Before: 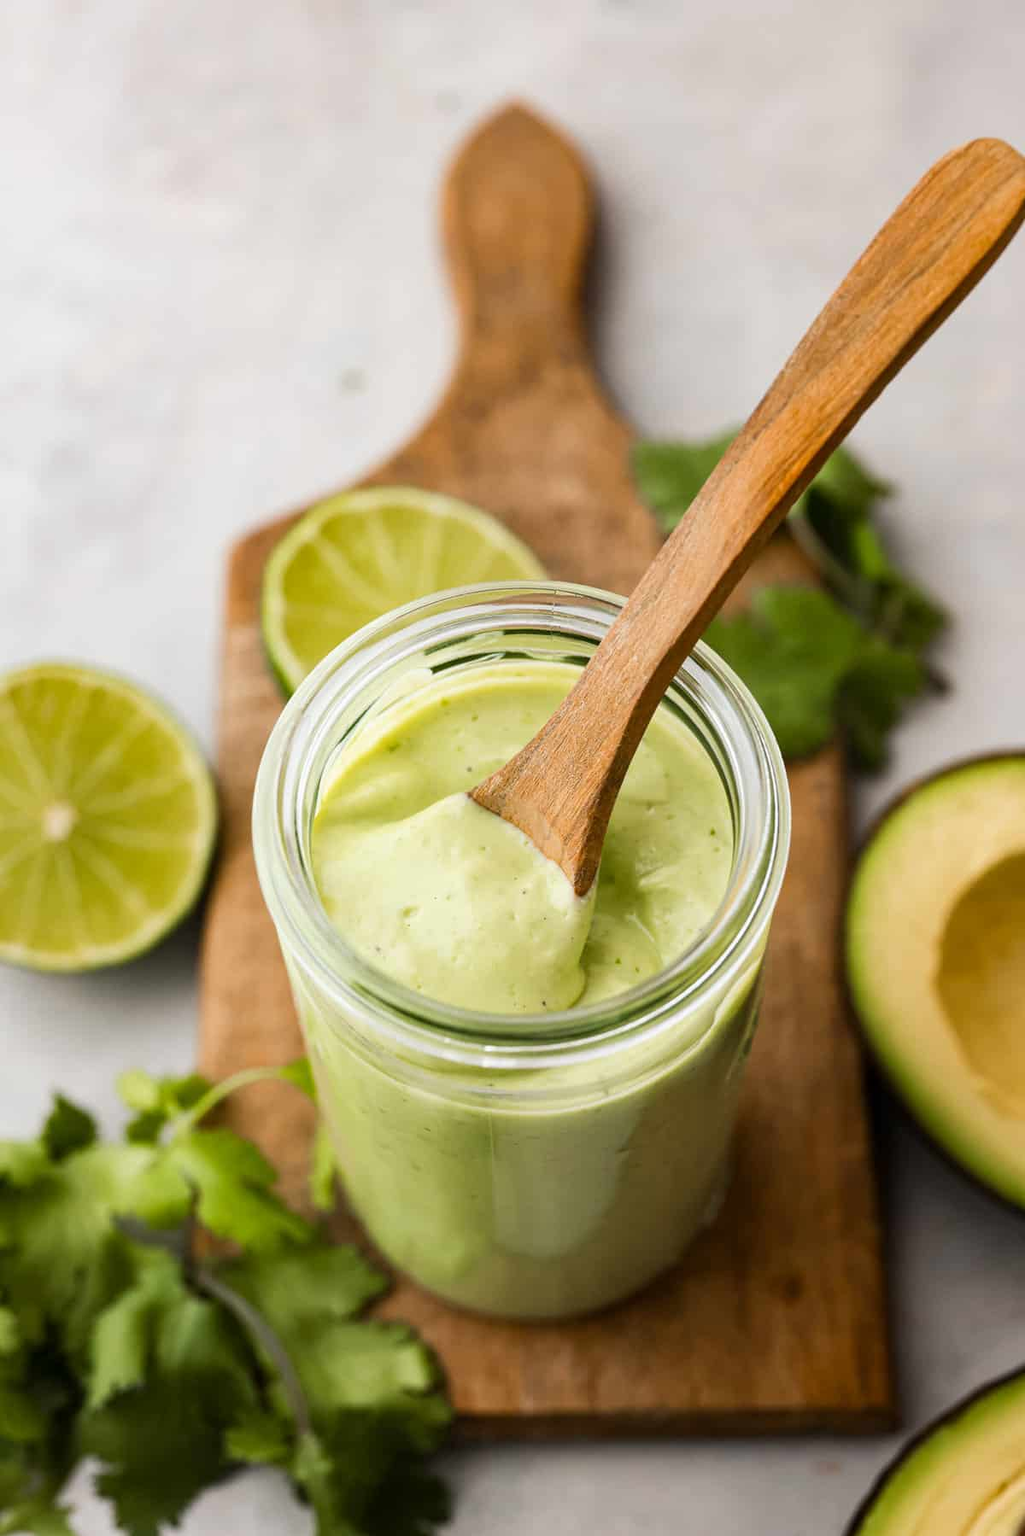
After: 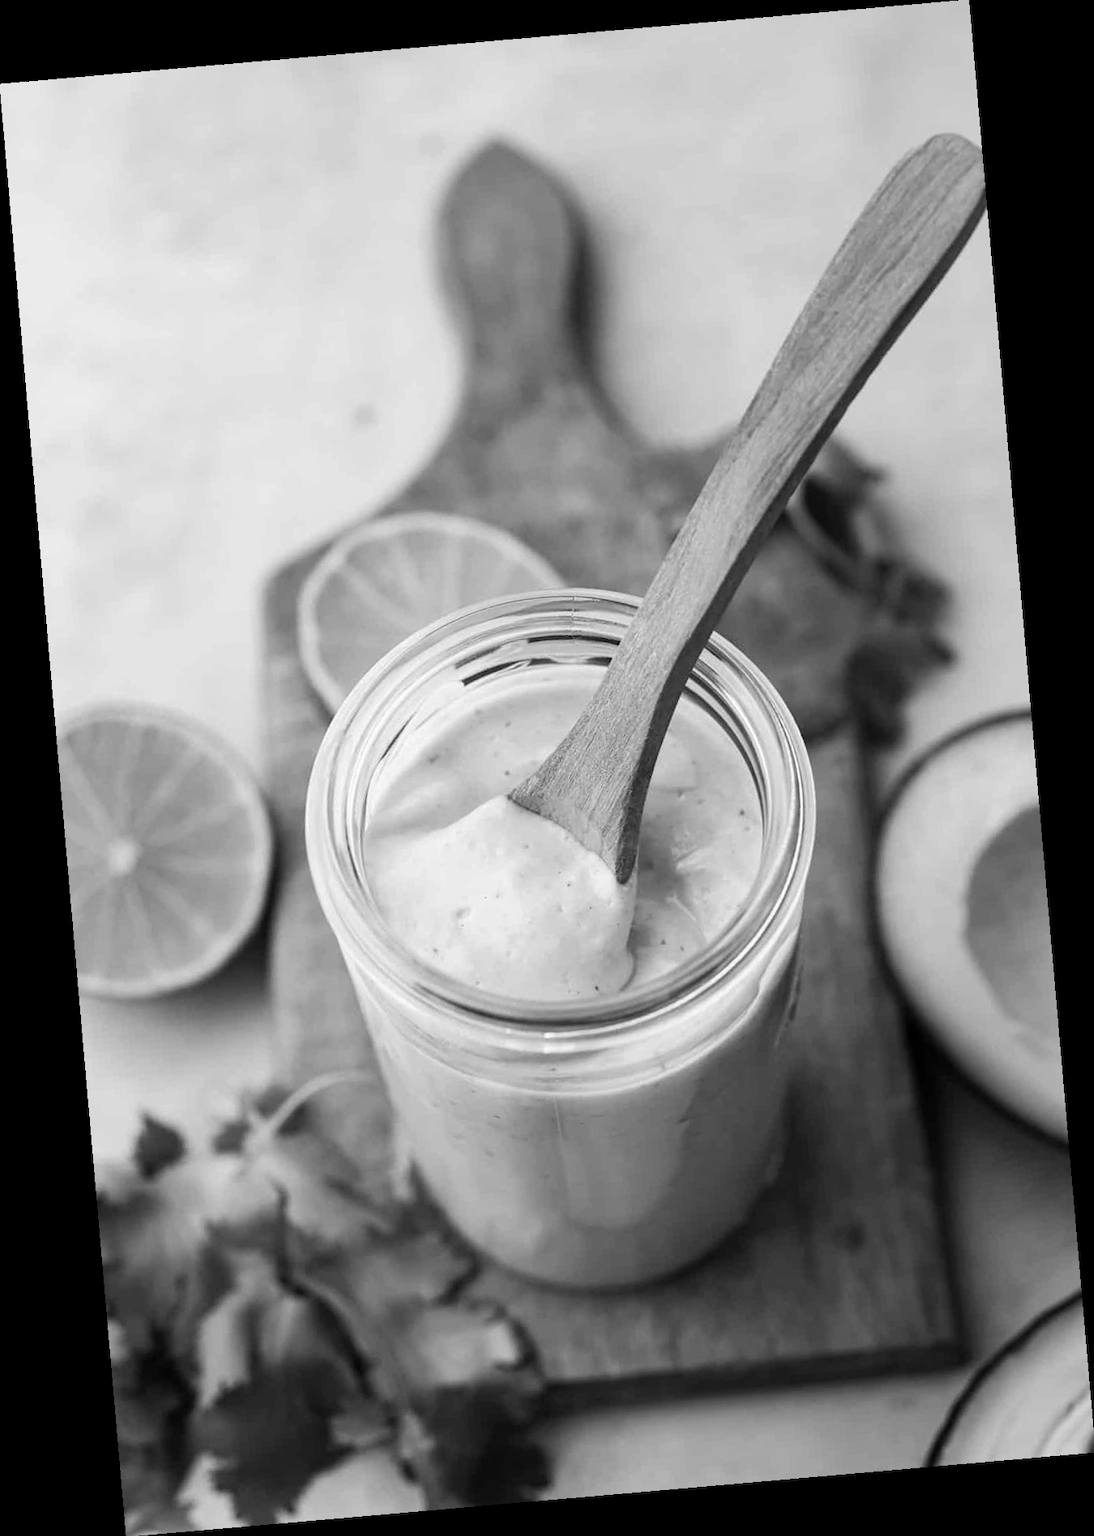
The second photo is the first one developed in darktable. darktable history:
rotate and perspective: rotation -4.98°, automatic cropping off
monochrome: on, module defaults
